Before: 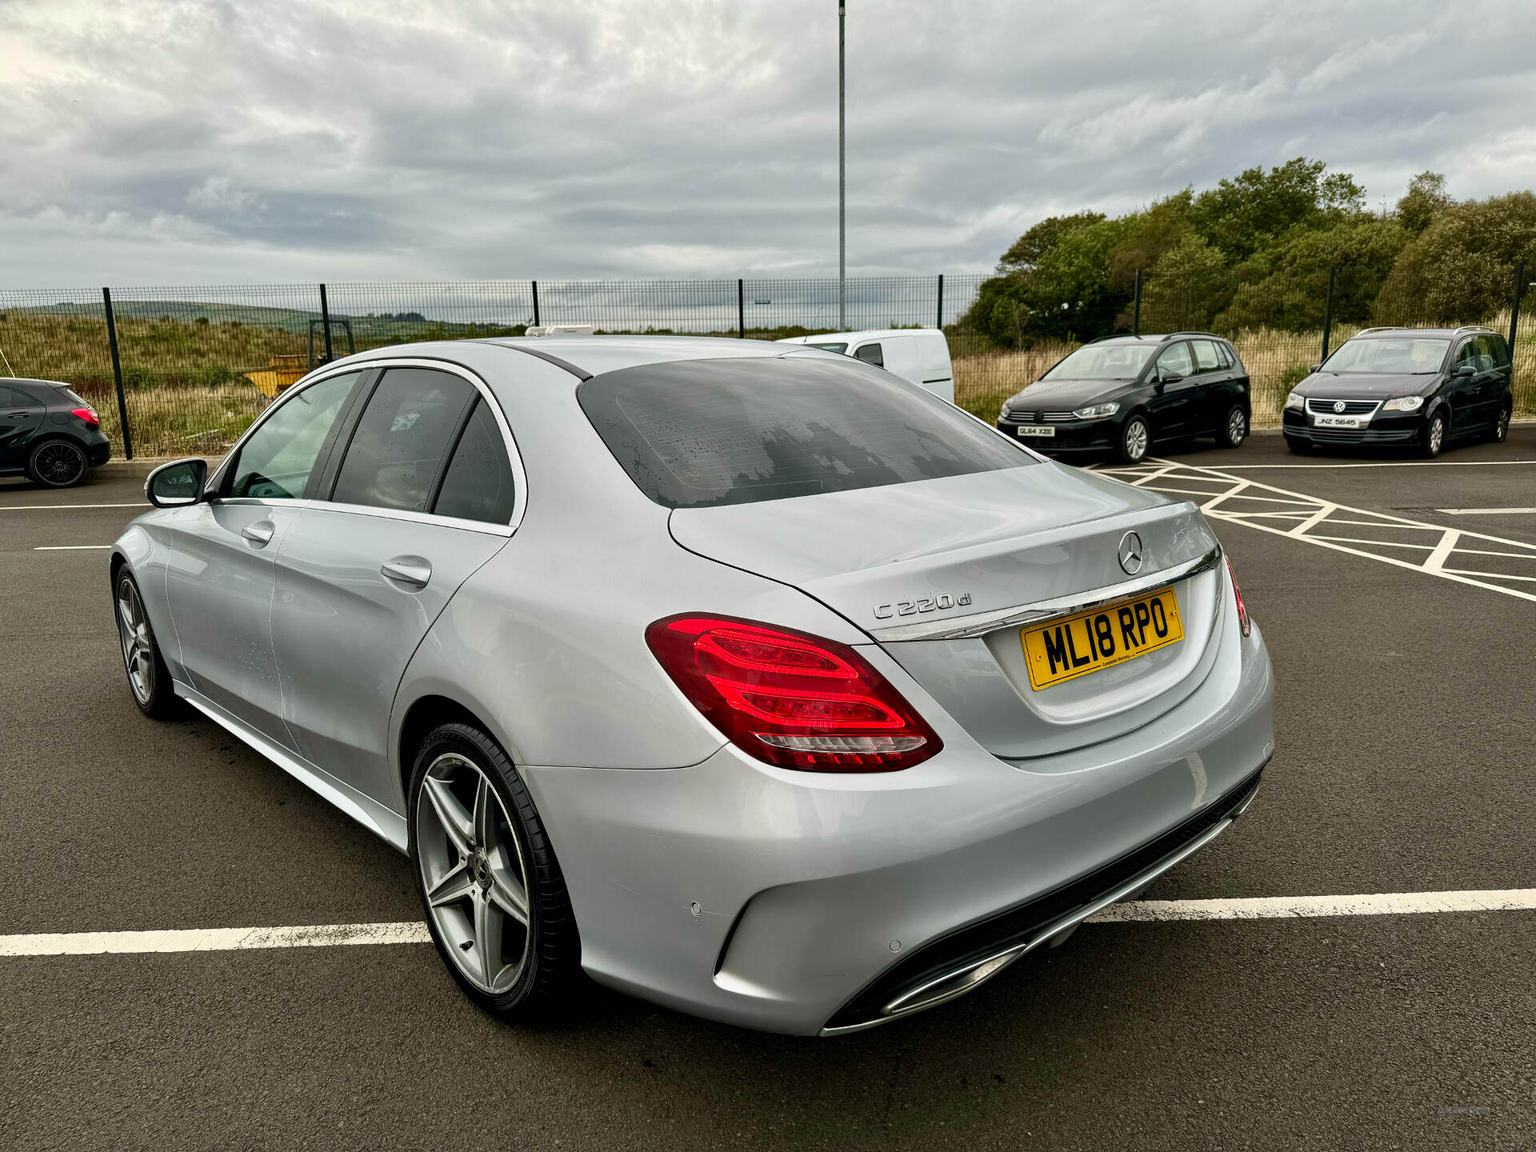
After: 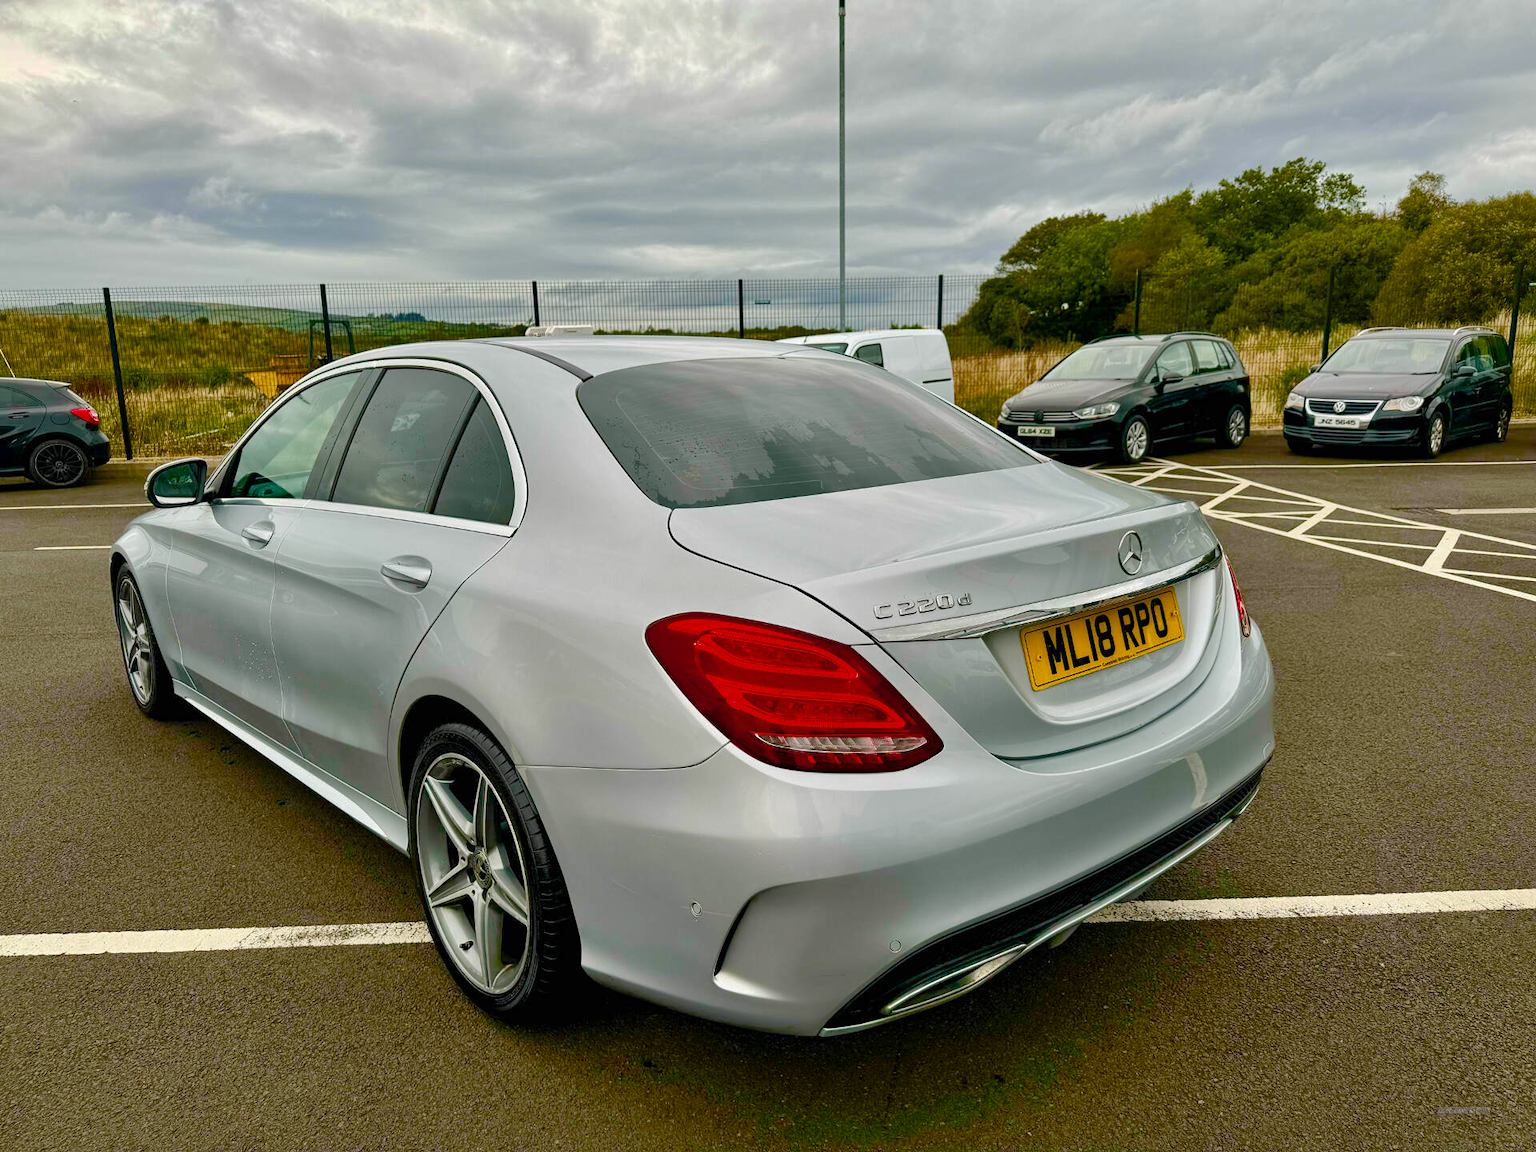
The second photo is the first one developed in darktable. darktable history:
shadows and highlights: highlights color adjustment 42.87%
color balance rgb: shadows lift › chroma 1.016%, shadows lift › hue 215.54°, linear chroma grading › shadows 16.162%, perceptual saturation grading › global saturation 45.713%, perceptual saturation grading › highlights -50.204%, perceptual saturation grading › shadows 30.015%, perceptual brilliance grading › mid-tones 9.282%, perceptual brilliance grading › shadows 15.849%, global vibrance 16.563%, saturation formula JzAzBz (2021)
